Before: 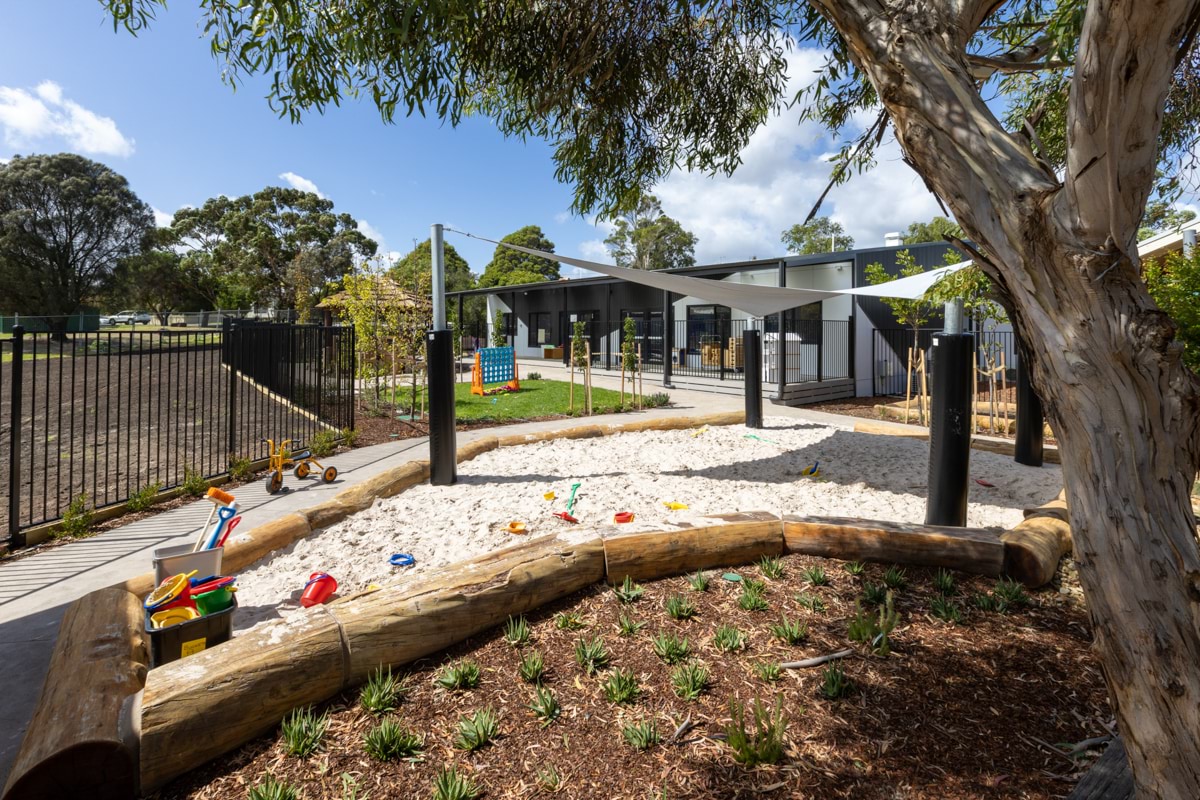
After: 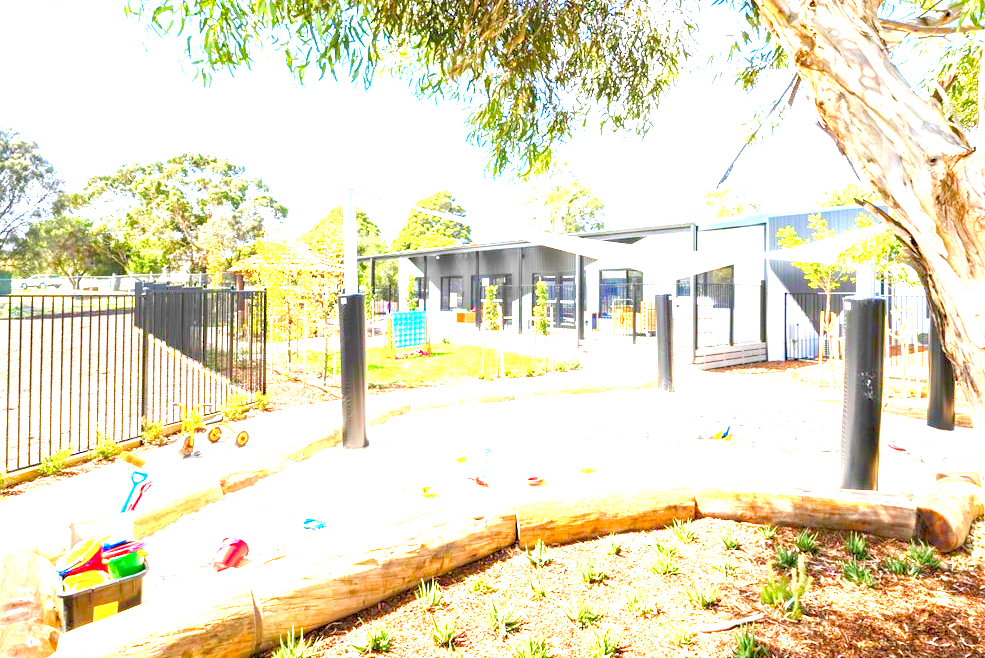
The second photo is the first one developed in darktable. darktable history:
exposure: exposure 2.998 EV, compensate highlight preservation false
color balance rgb: perceptual saturation grading › global saturation 20.26%, perceptual saturation grading › highlights -19.984%, perceptual saturation grading › shadows 29.756%
crop and rotate: left 7.368%, top 4.601%, right 10.538%, bottom 13.074%
levels: levels [0.036, 0.364, 0.827]
